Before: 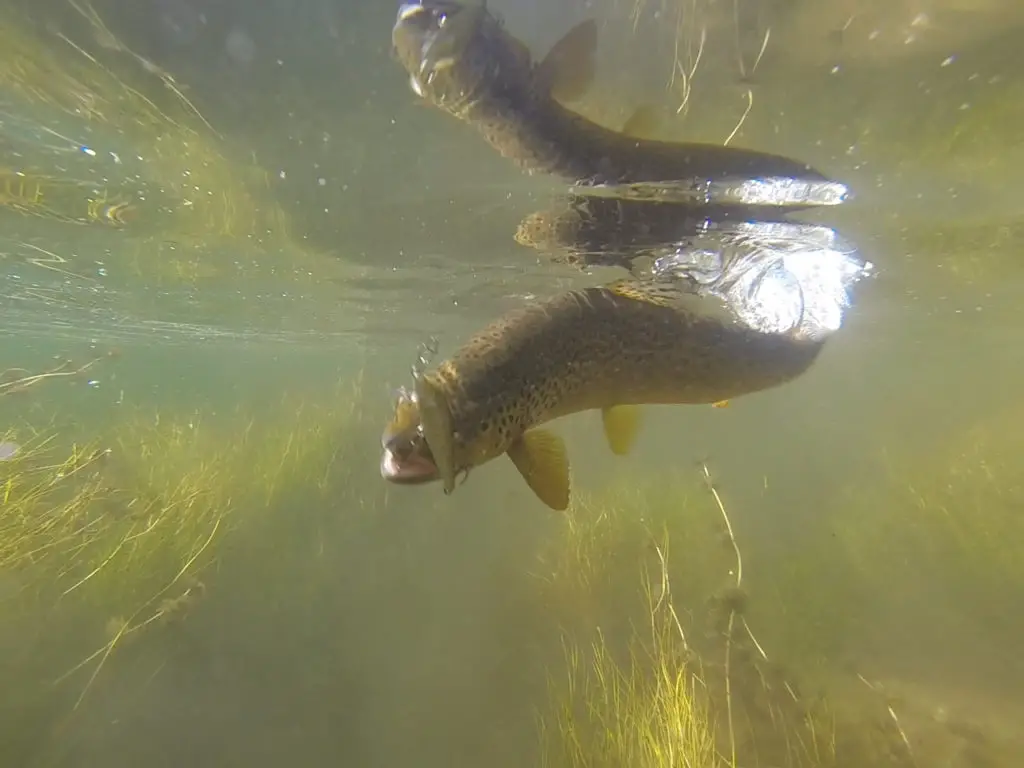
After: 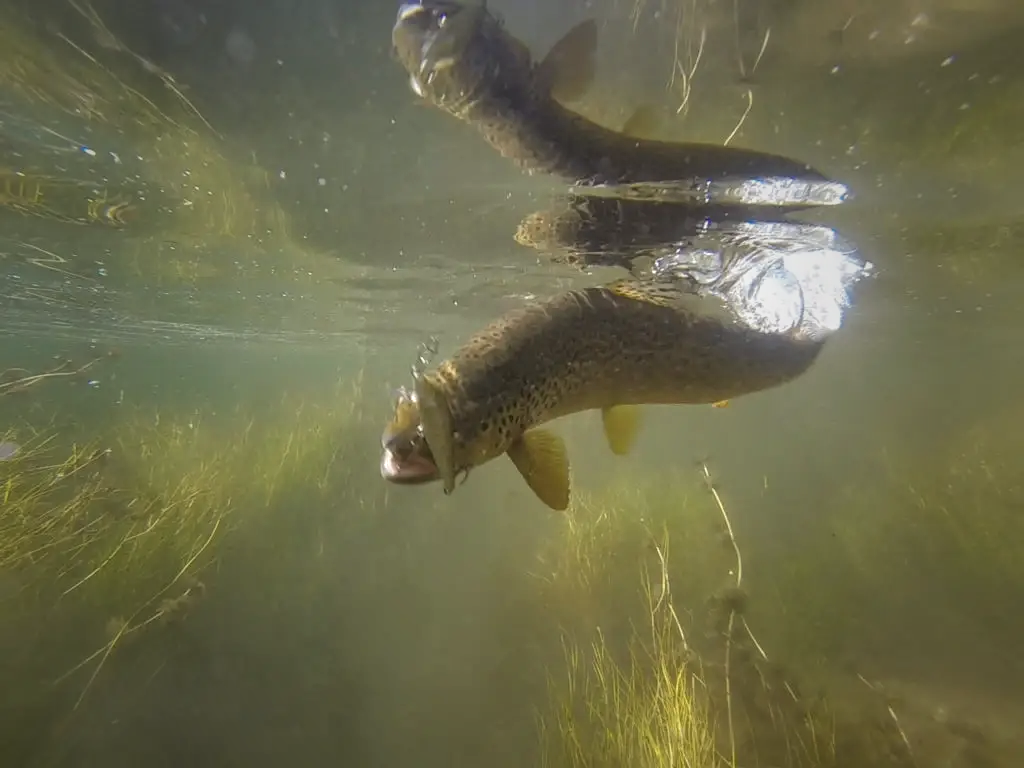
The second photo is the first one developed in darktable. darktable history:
local contrast: highlights 62%, detail 143%, midtone range 0.427
vignetting: fall-off start 16.67%, fall-off radius 98.75%, brightness -0.558, saturation 0, width/height ratio 0.723, unbound false
